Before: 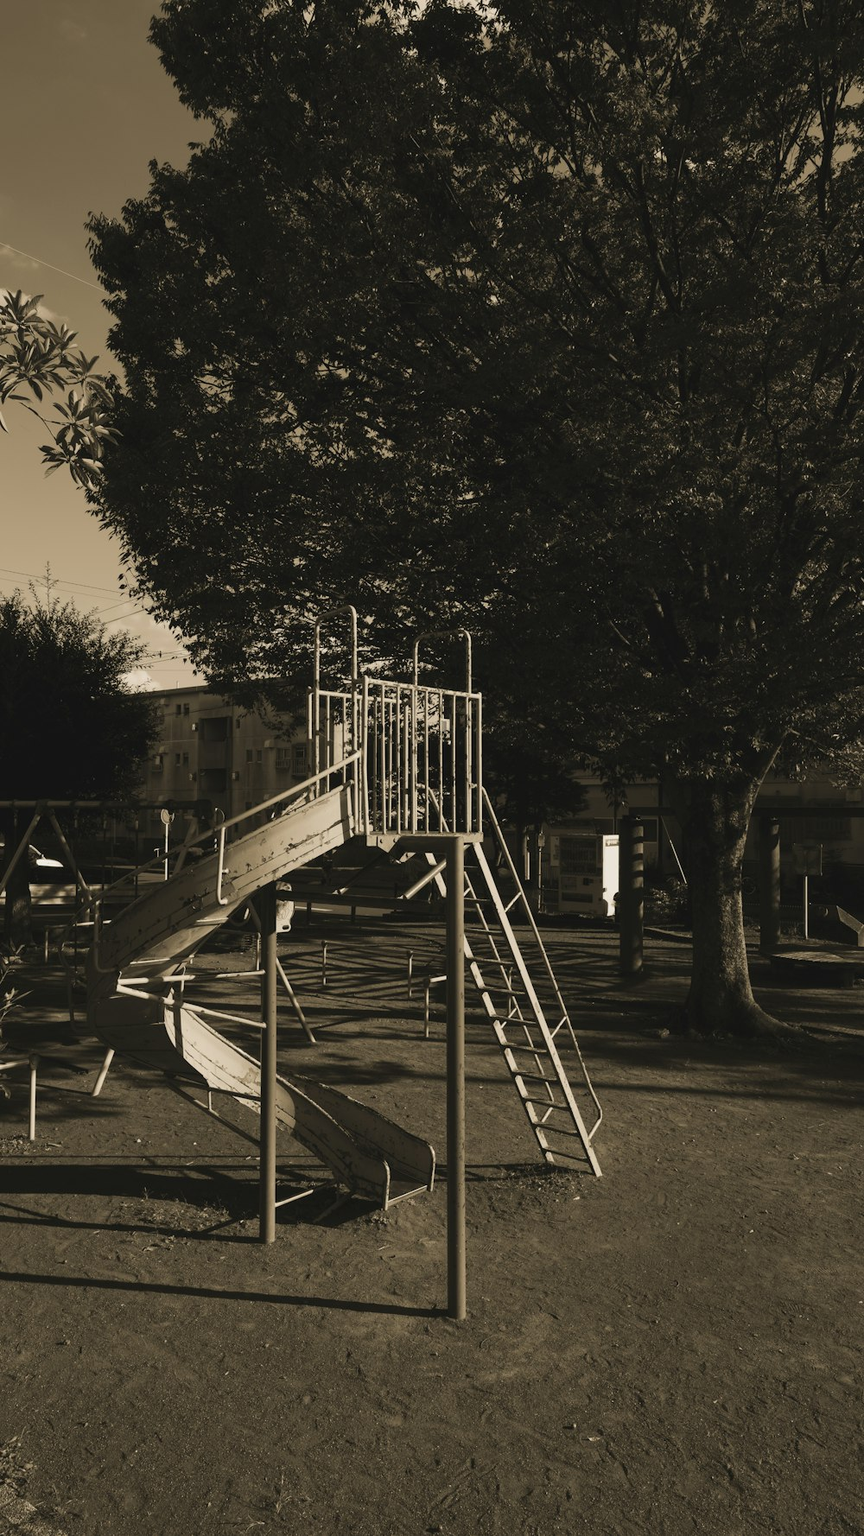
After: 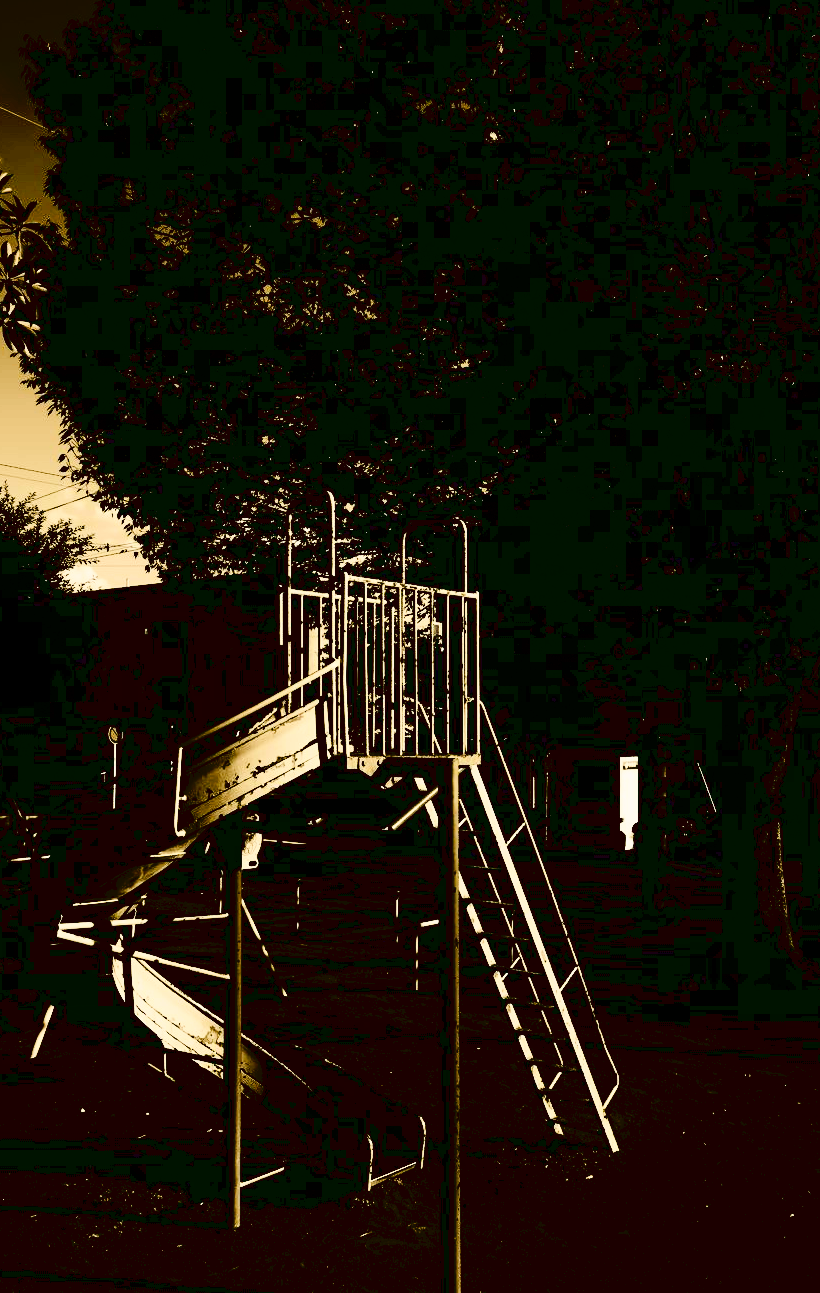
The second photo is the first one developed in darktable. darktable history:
contrast brightness saturation: contrast 0.77, brightness -1, saturation 1
tone curve: curves: ch0 [(0, 0) (0.003, 0.047) (0.011, 0.051) (0.025, 0.051) (0.044, 0.057) (0.069, 0.068) (0.1, 0.076) (0.136, 0.108) (0.177, 0.166) (0.224, 0.229) (0.277, 0.299) (0.335, 0.364) (0.399, 0.46) (0.468, 0.553) (0.543, 0.639) (0.623, 0.724) (0.709, 0.808) (0.801, 0.886) (0.898, 0.954) (1, 1)], preserve colors none
crop: left 7.856%, top 11.836%, right 10.12%, bottom 15.387%
